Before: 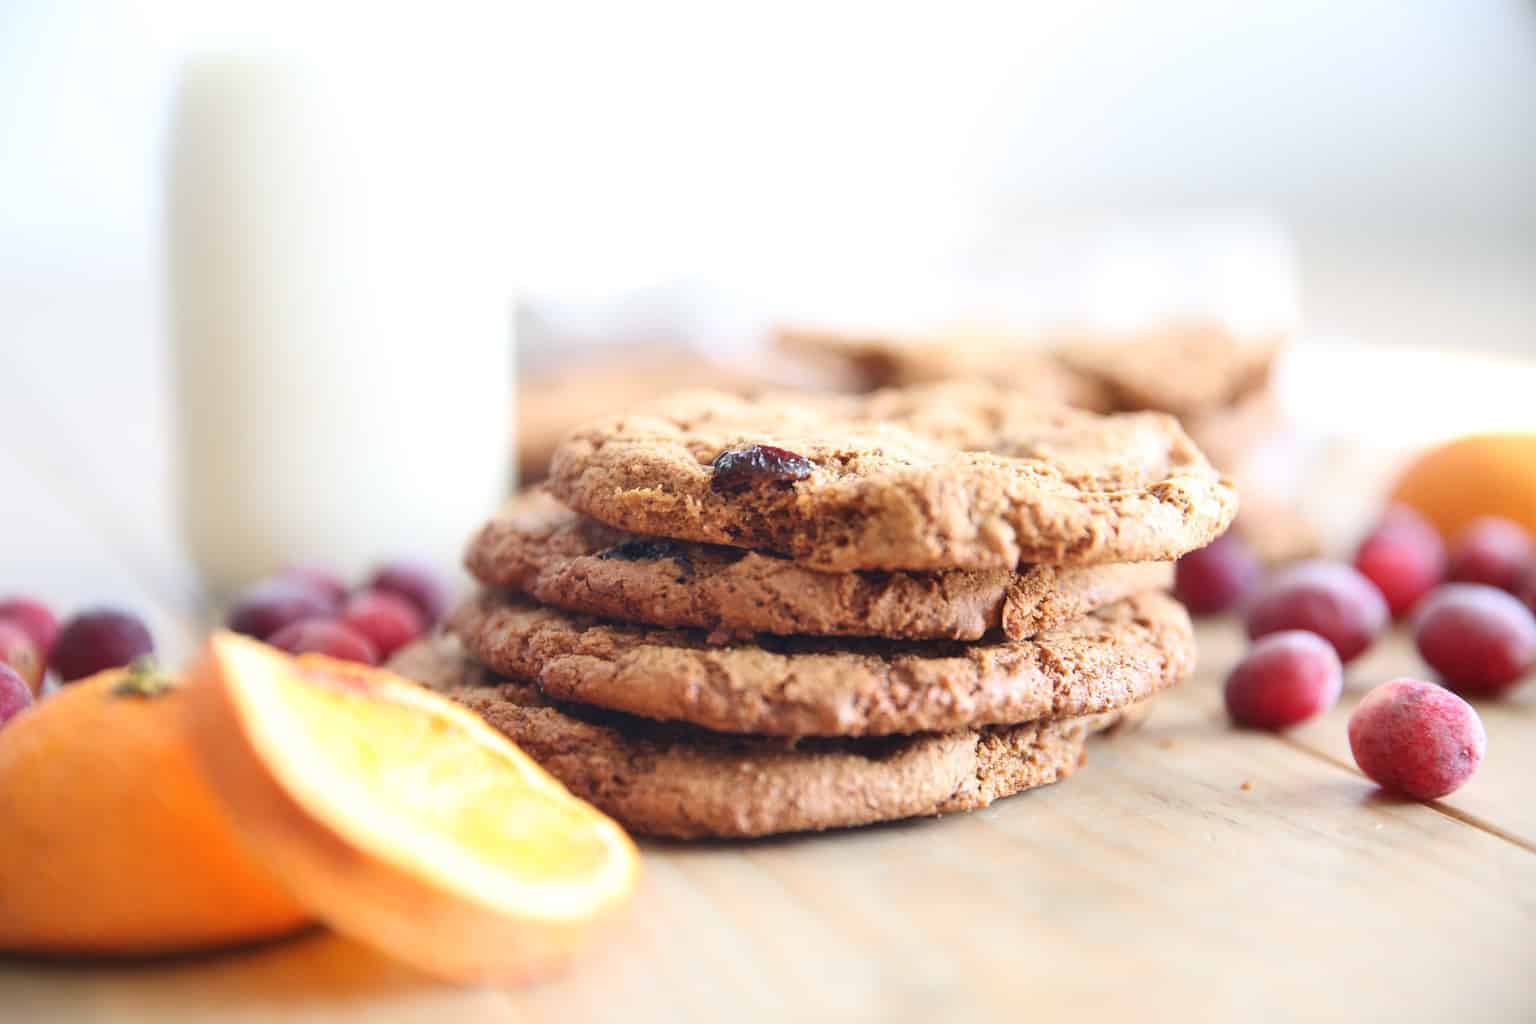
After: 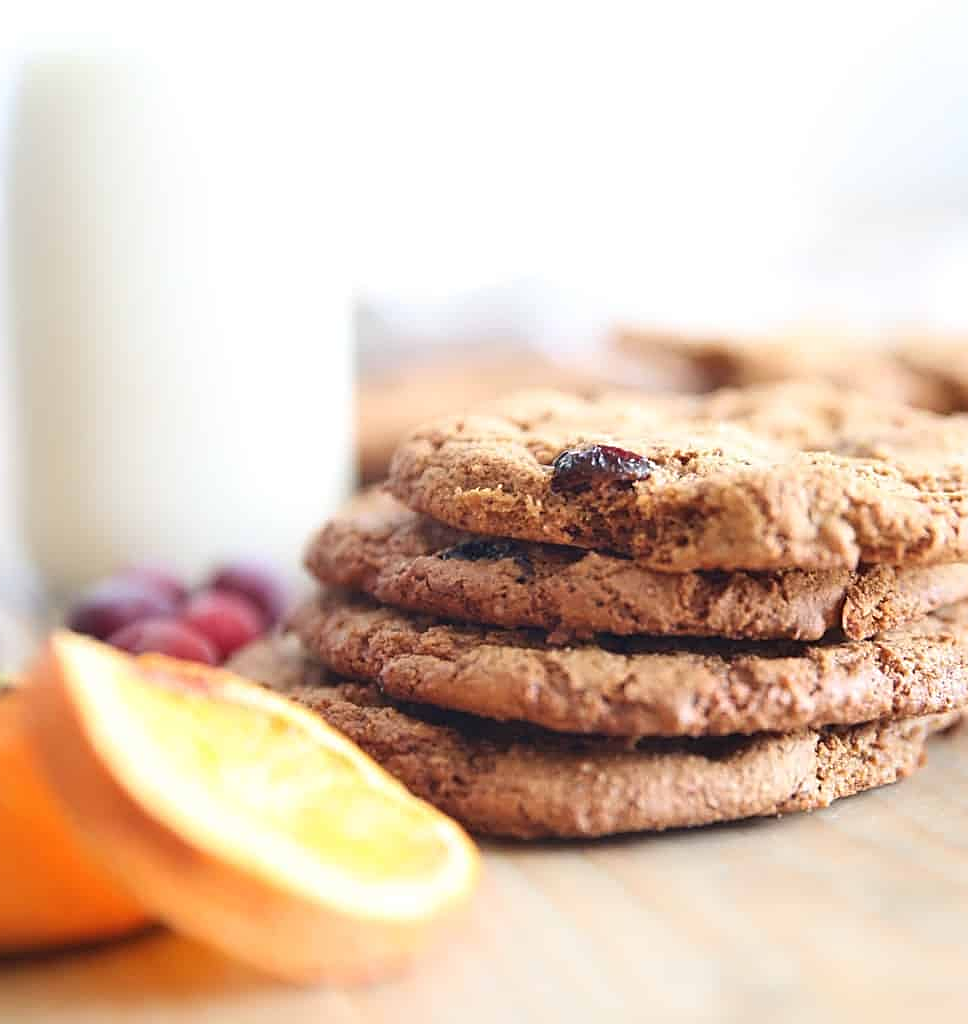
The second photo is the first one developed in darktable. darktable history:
crop: left 10.455%, right 26.504%
sharpen: on, module defaults
